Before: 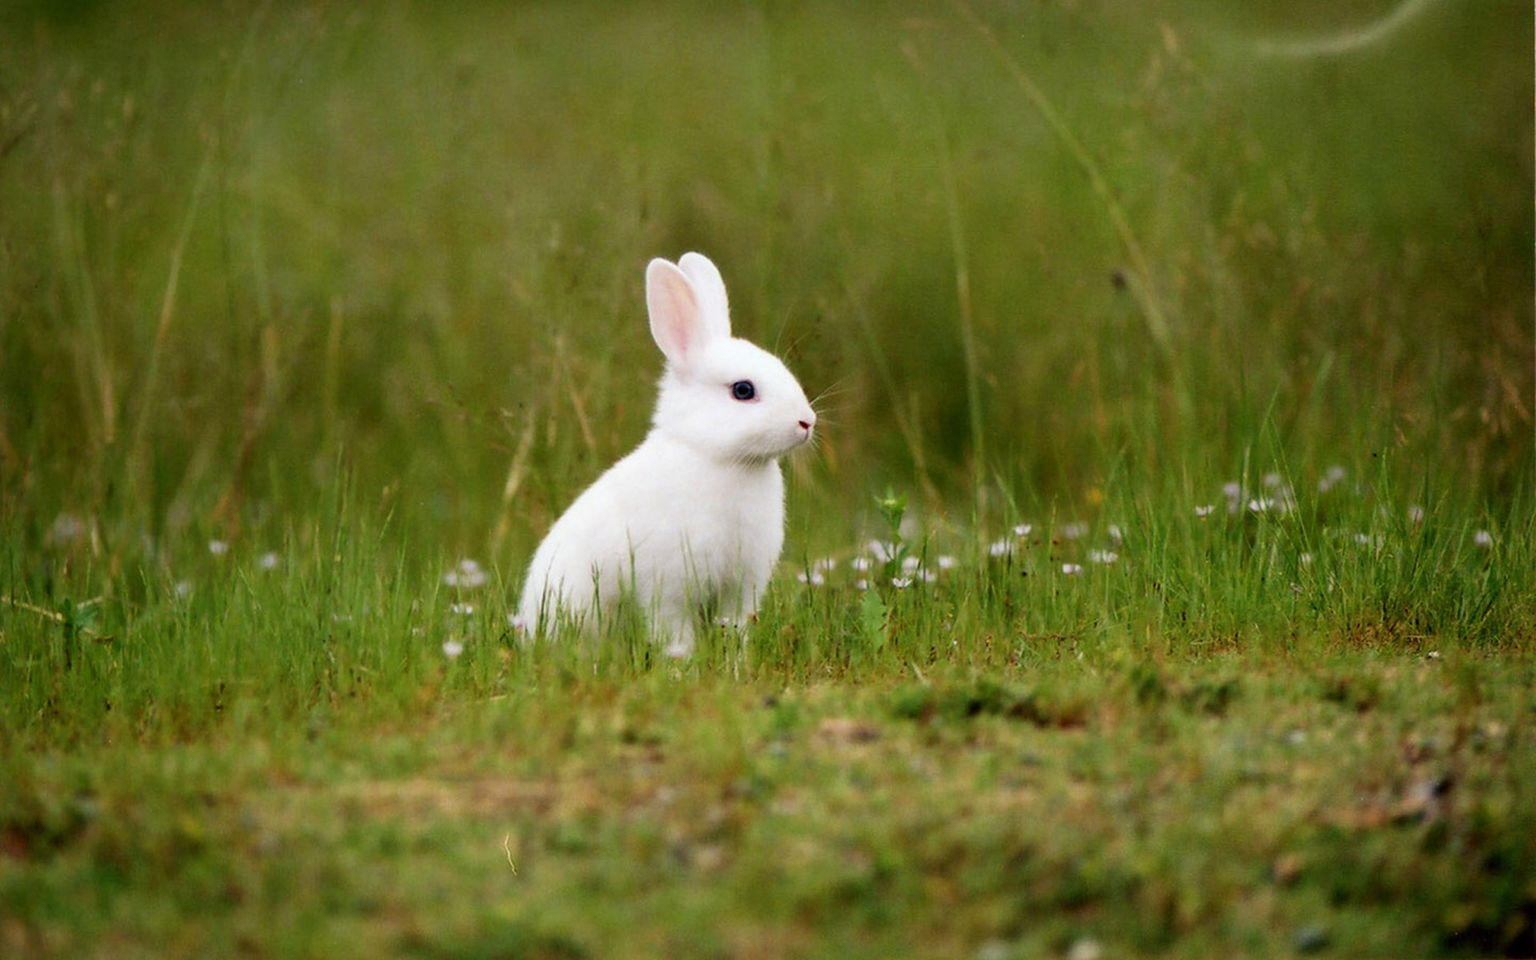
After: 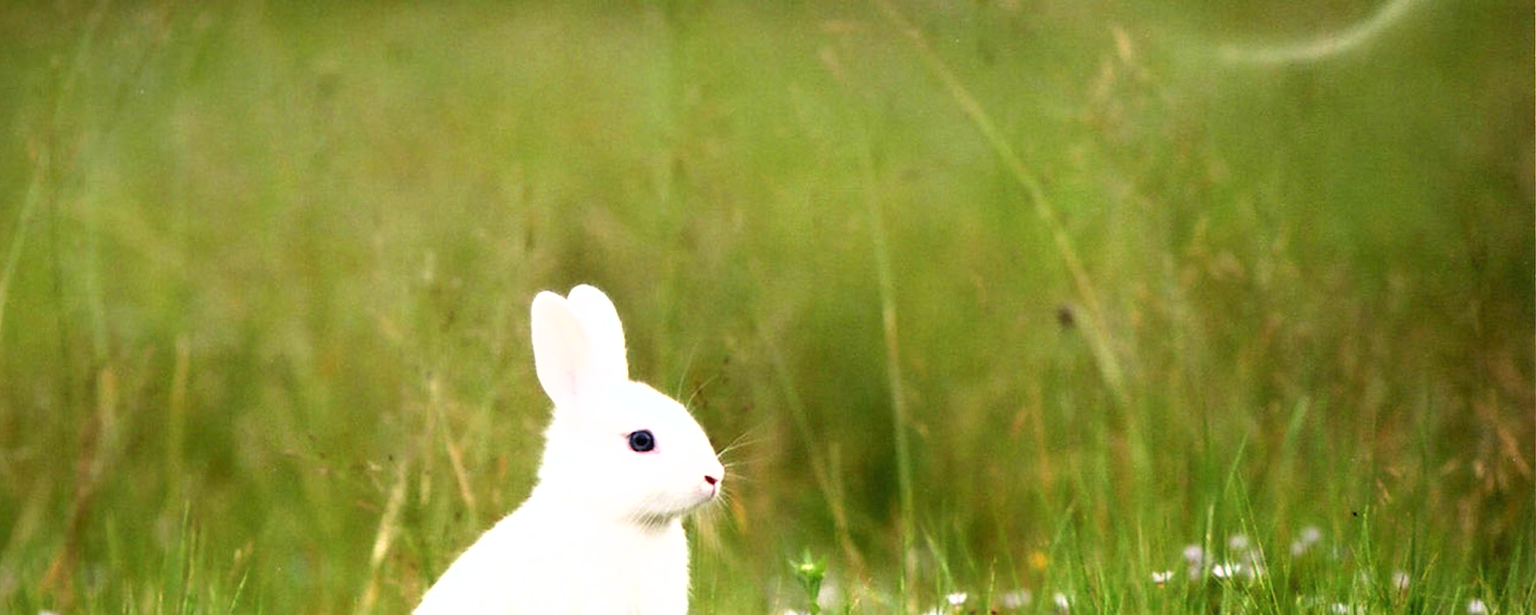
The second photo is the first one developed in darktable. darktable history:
shadows and highlights: shadows -0.546, highlights 41.26
crop and rotate: left 11.429%, bottom 43.202%
exposure: black level correction 0, exposure 1 EV, compensate exposure bias true, compensate highlight preservation false
